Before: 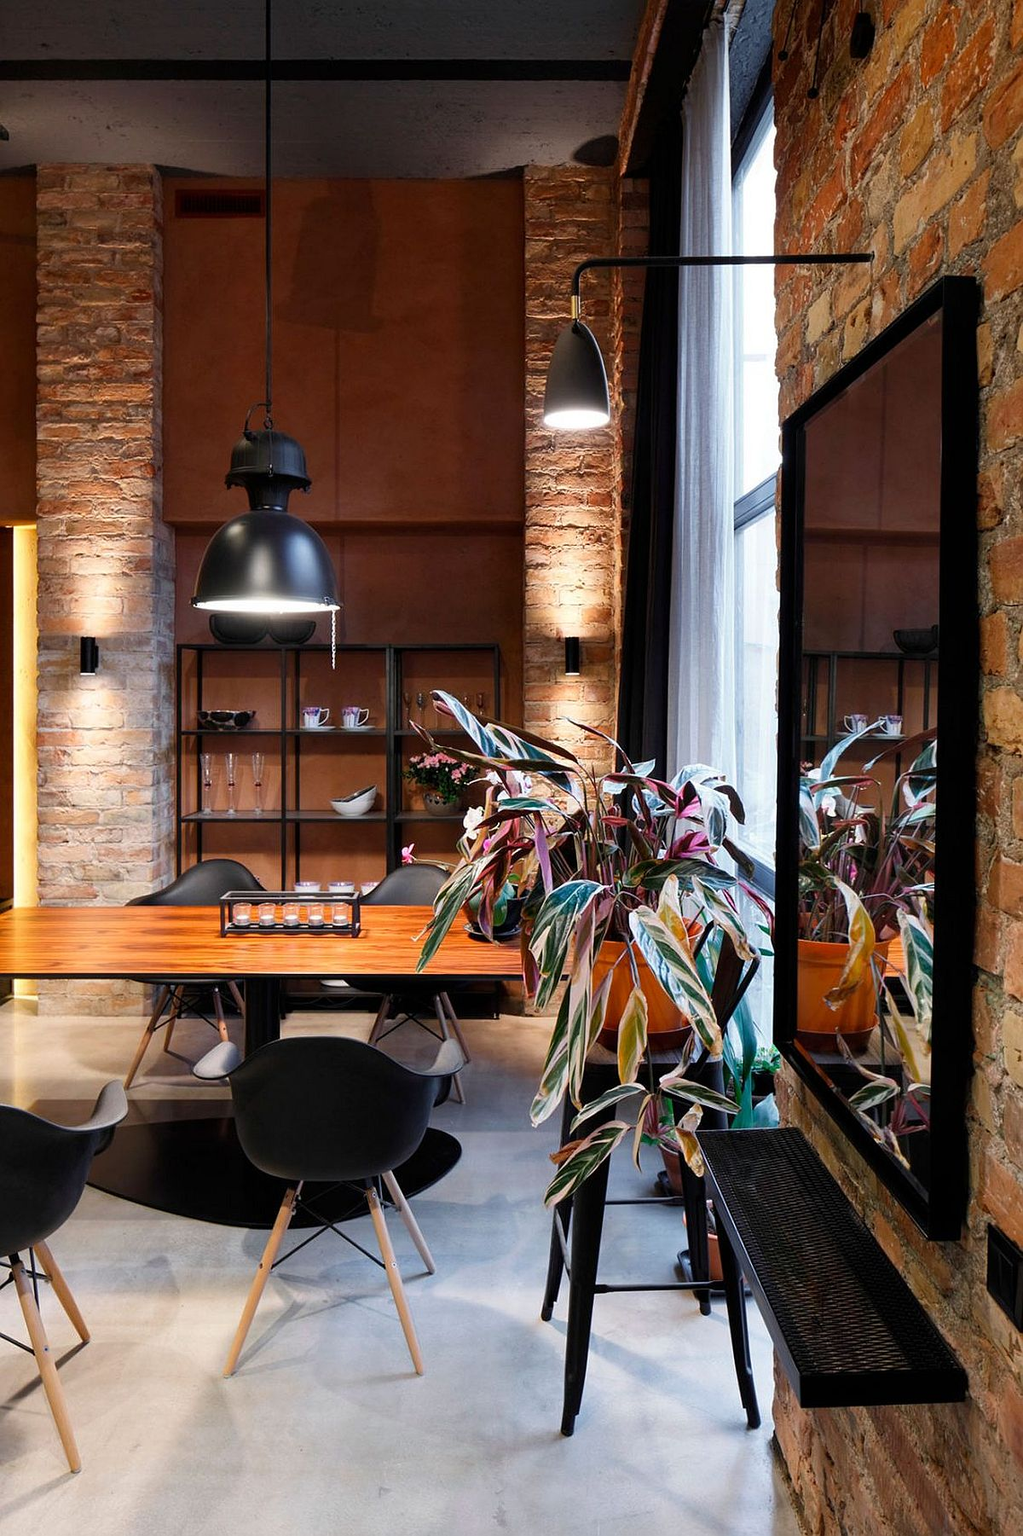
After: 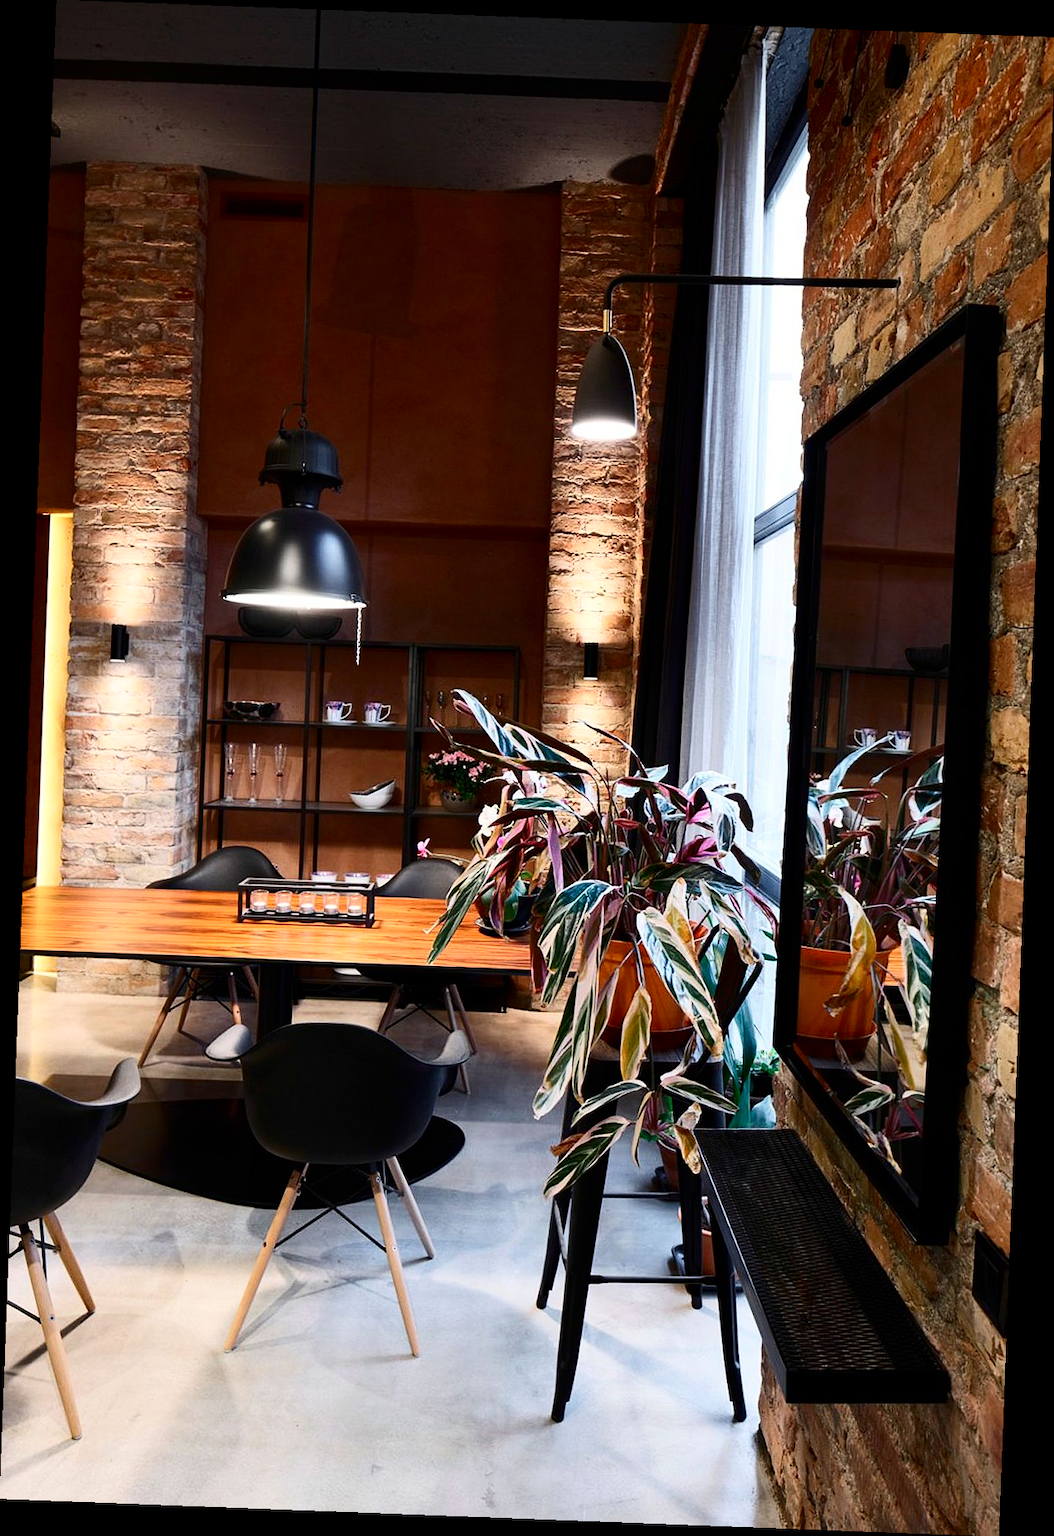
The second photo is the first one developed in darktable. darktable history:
rotate and perspective: rotation 2.17°, automatic cropping off
contrast brightness saturation: contrast 0.28
